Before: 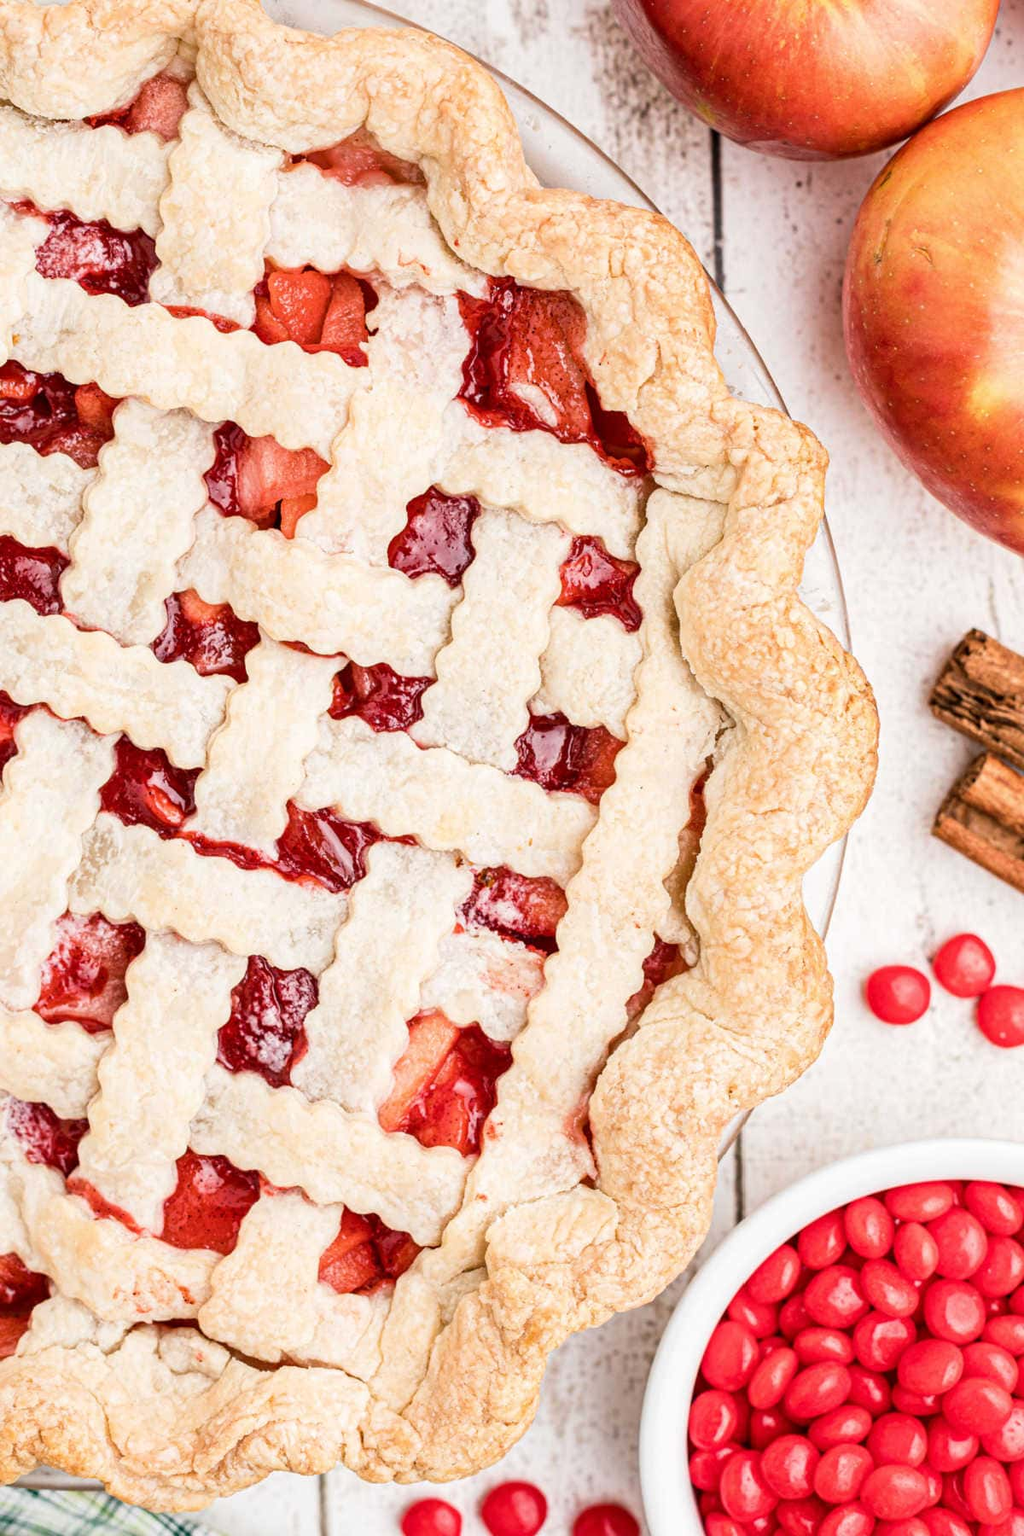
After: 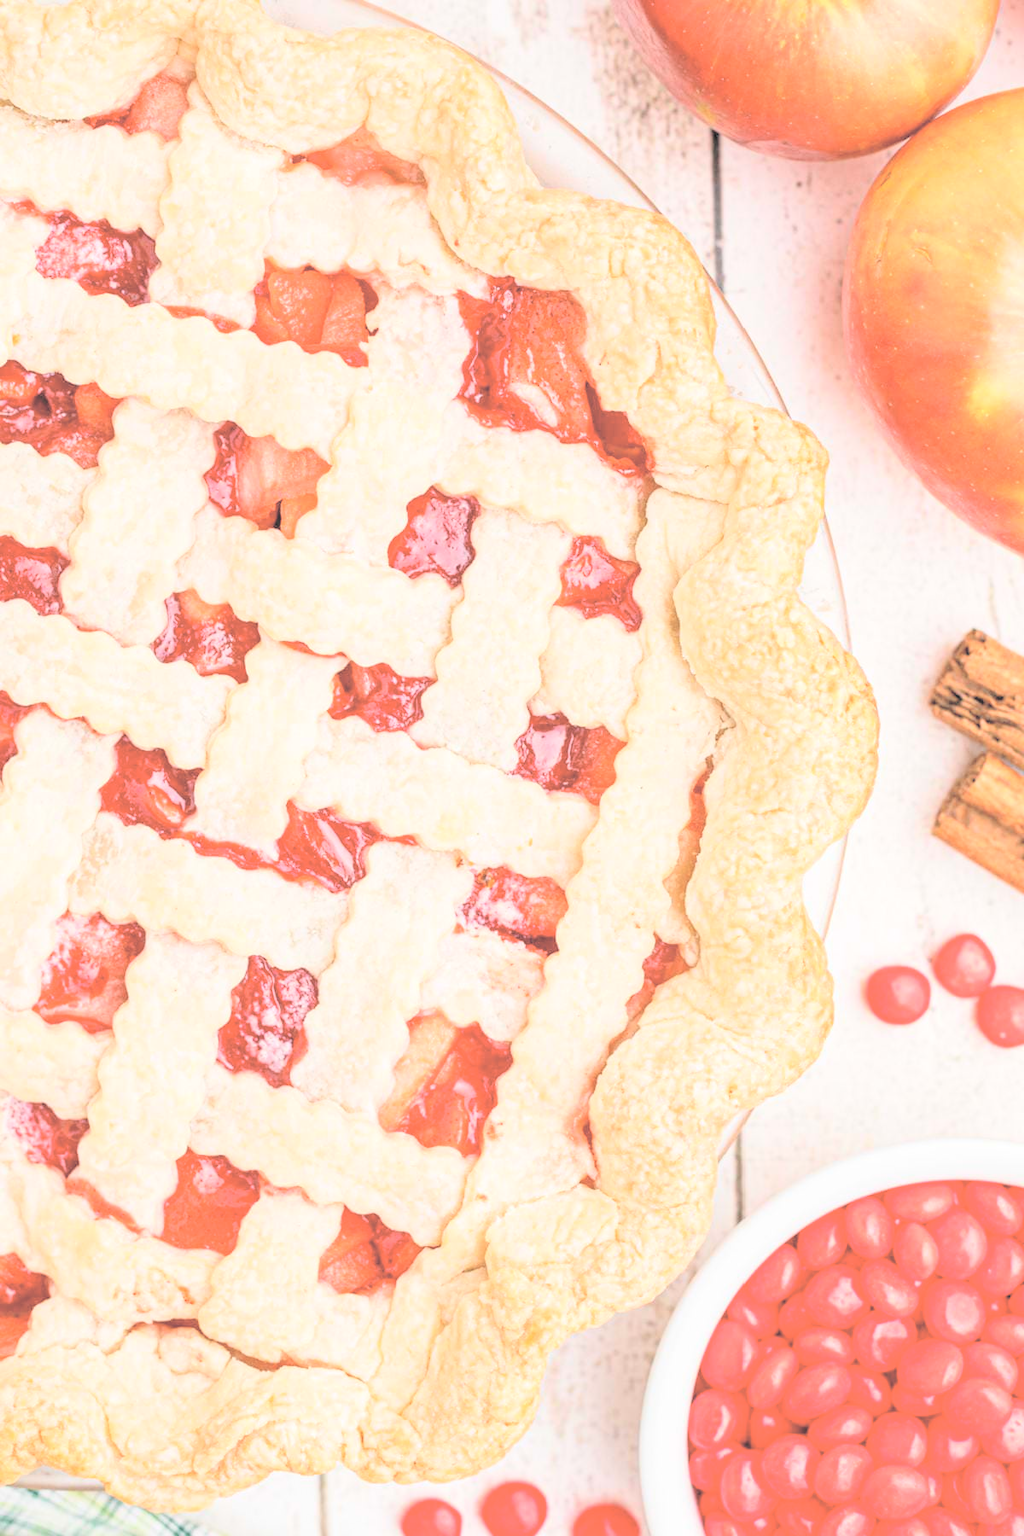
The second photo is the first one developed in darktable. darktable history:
contrast brightness saturation: brightness 0.981
